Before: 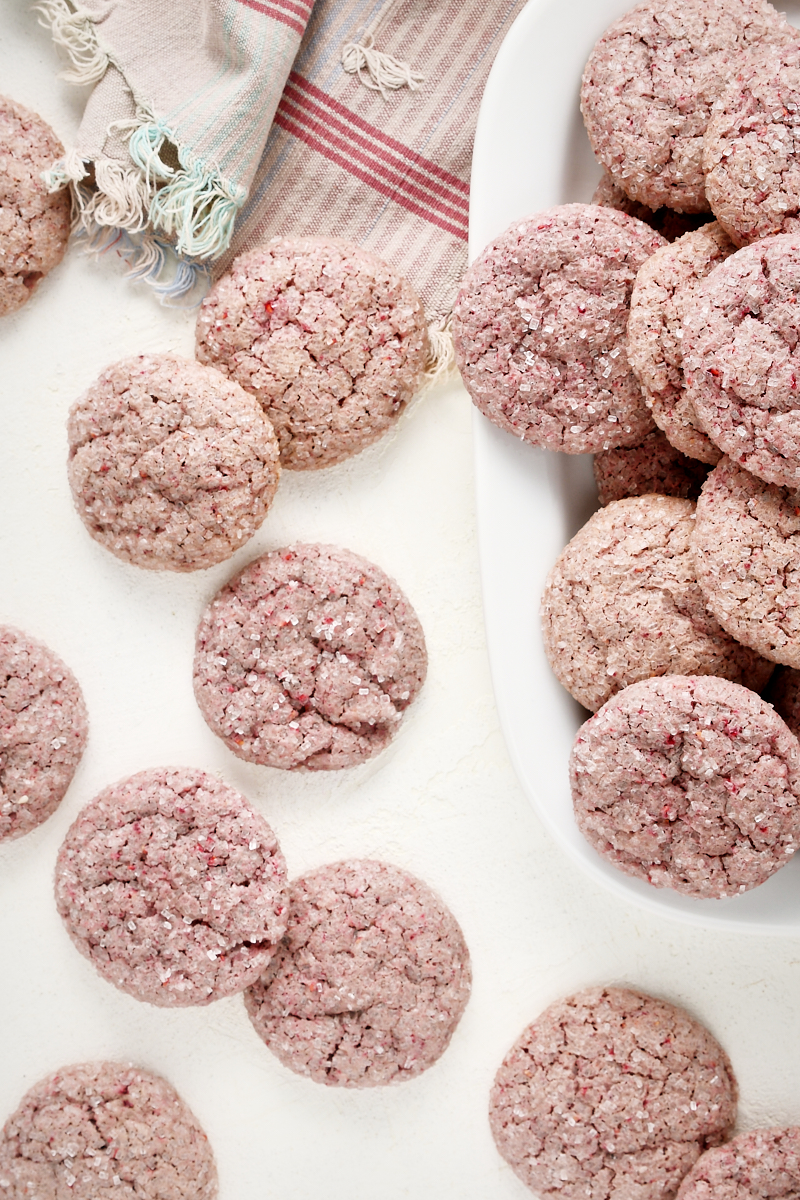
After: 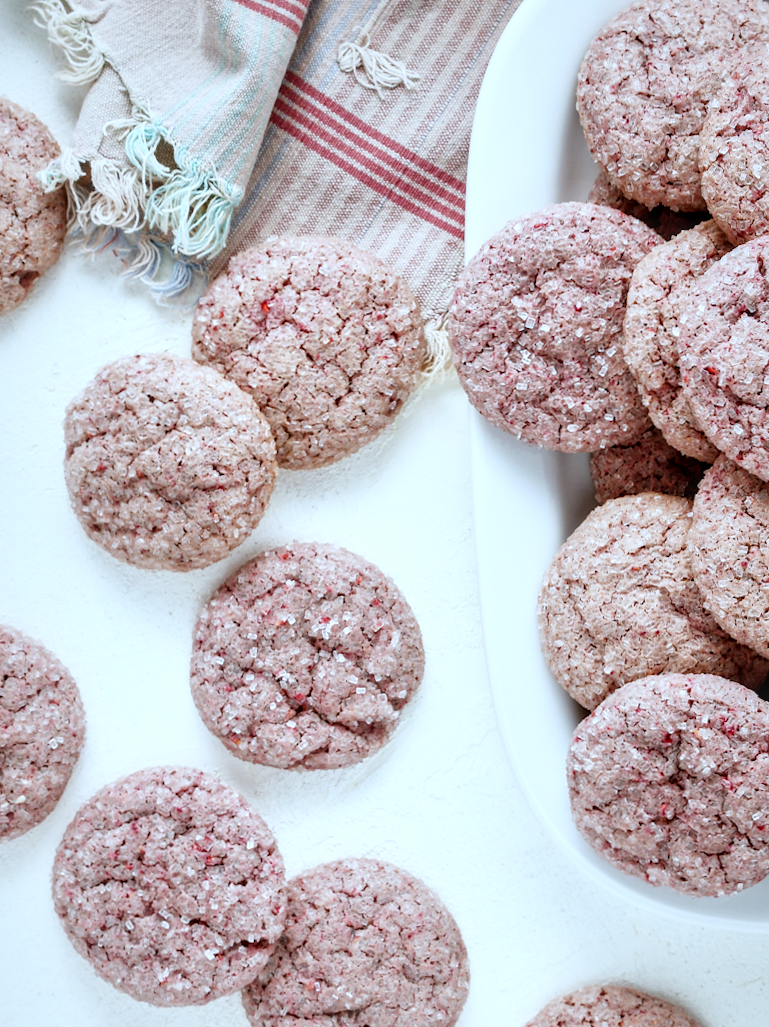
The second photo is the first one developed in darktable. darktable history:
color calibration: illuminant F (fluorescent), F source F9 (Cool White Deluxe 4150 K) – high CRI, x 0.375, y 0.373, temperature 4155.52 K
crop and rotate: angle 0.127°, left 0.321%, right 3.229%, bottom 14.126%
local contrast: on, module defaults
